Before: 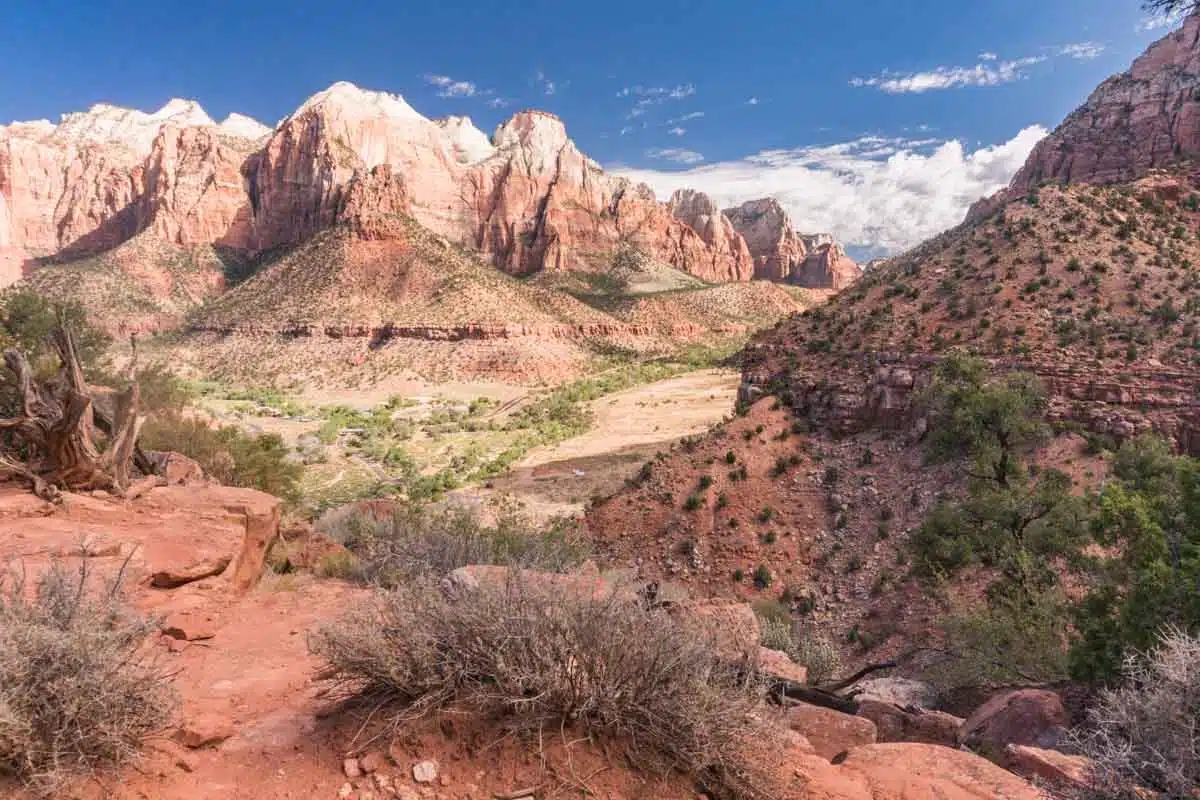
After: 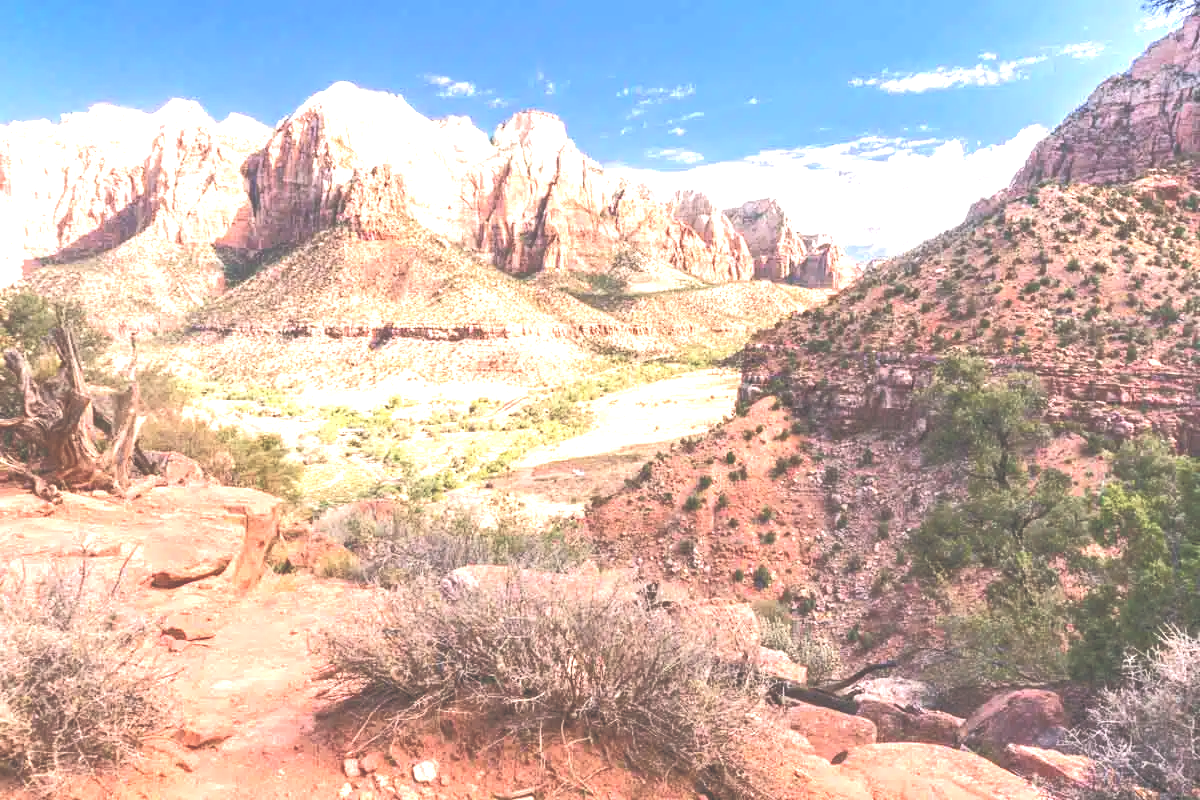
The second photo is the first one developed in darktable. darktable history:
tone equalizer: -8 EV -1.83 EV, -7 EV -1.17 EV, -6 EV -1.66 EV, edges refinement/feathering 500, mask exposure compensation -1.57 EV, preserve details no
exposure: black level correction -0.023, exposure 1.397 EV, compensate highlight preservation false
